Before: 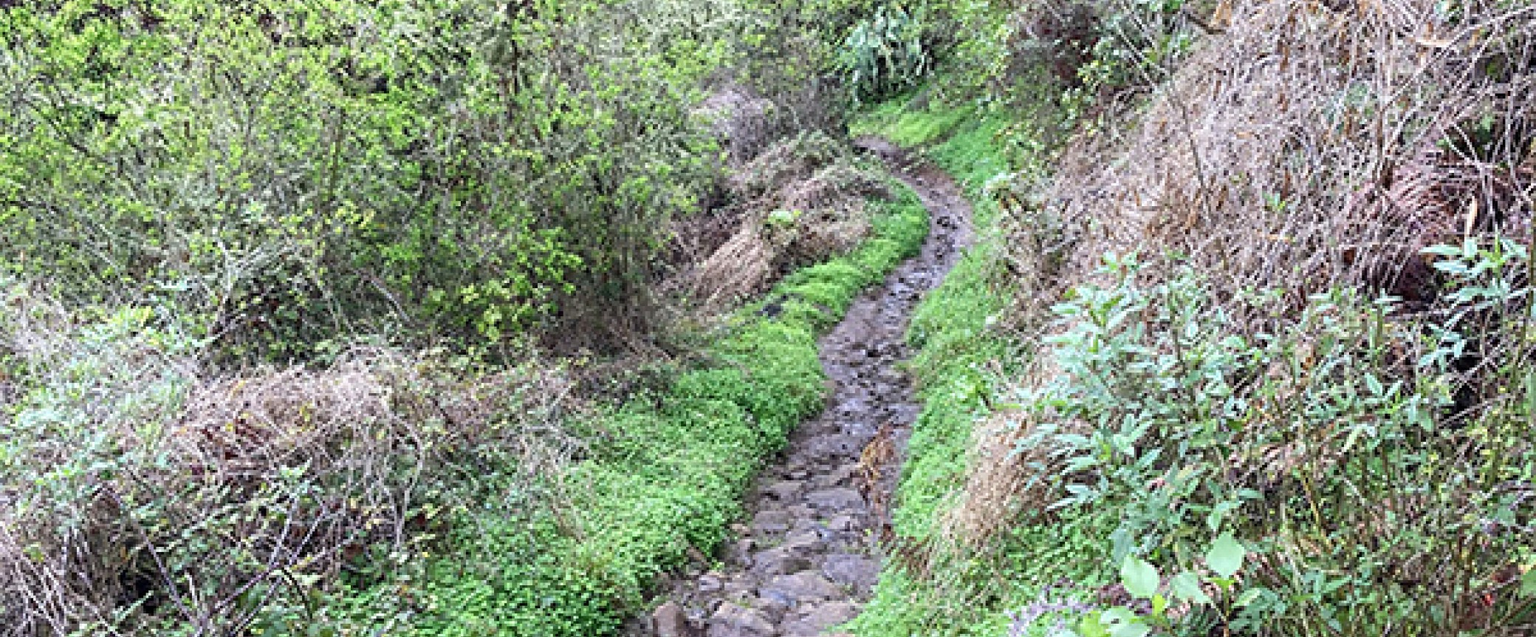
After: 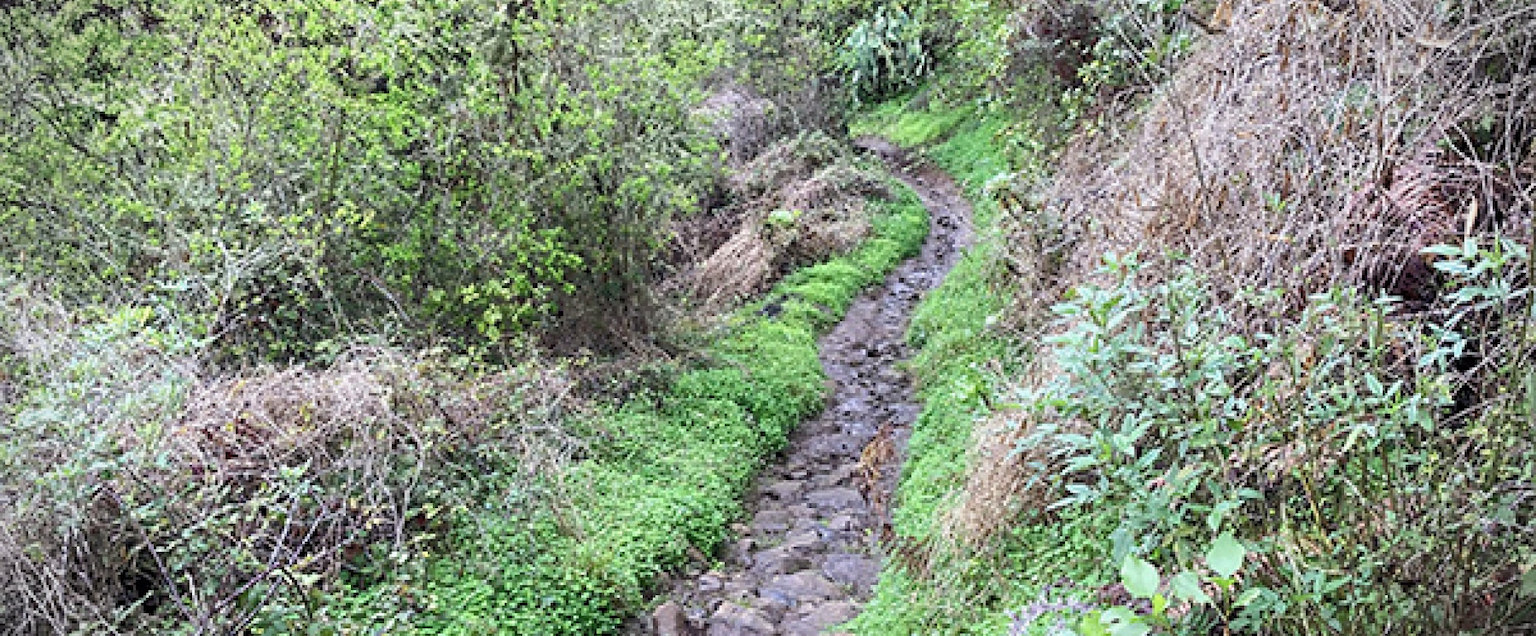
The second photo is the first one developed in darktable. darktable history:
tone equalizer: -8 EV -1.84 EV, -7 EV -1.13 EV, -6 EV -1.62 EV, mask exposure compensation -0.502 EV
vignetting: fall-off start 90.79%, fall-off radius 38.24%, saturation -0.659, width/height ratio 1.214, shape 1.29
